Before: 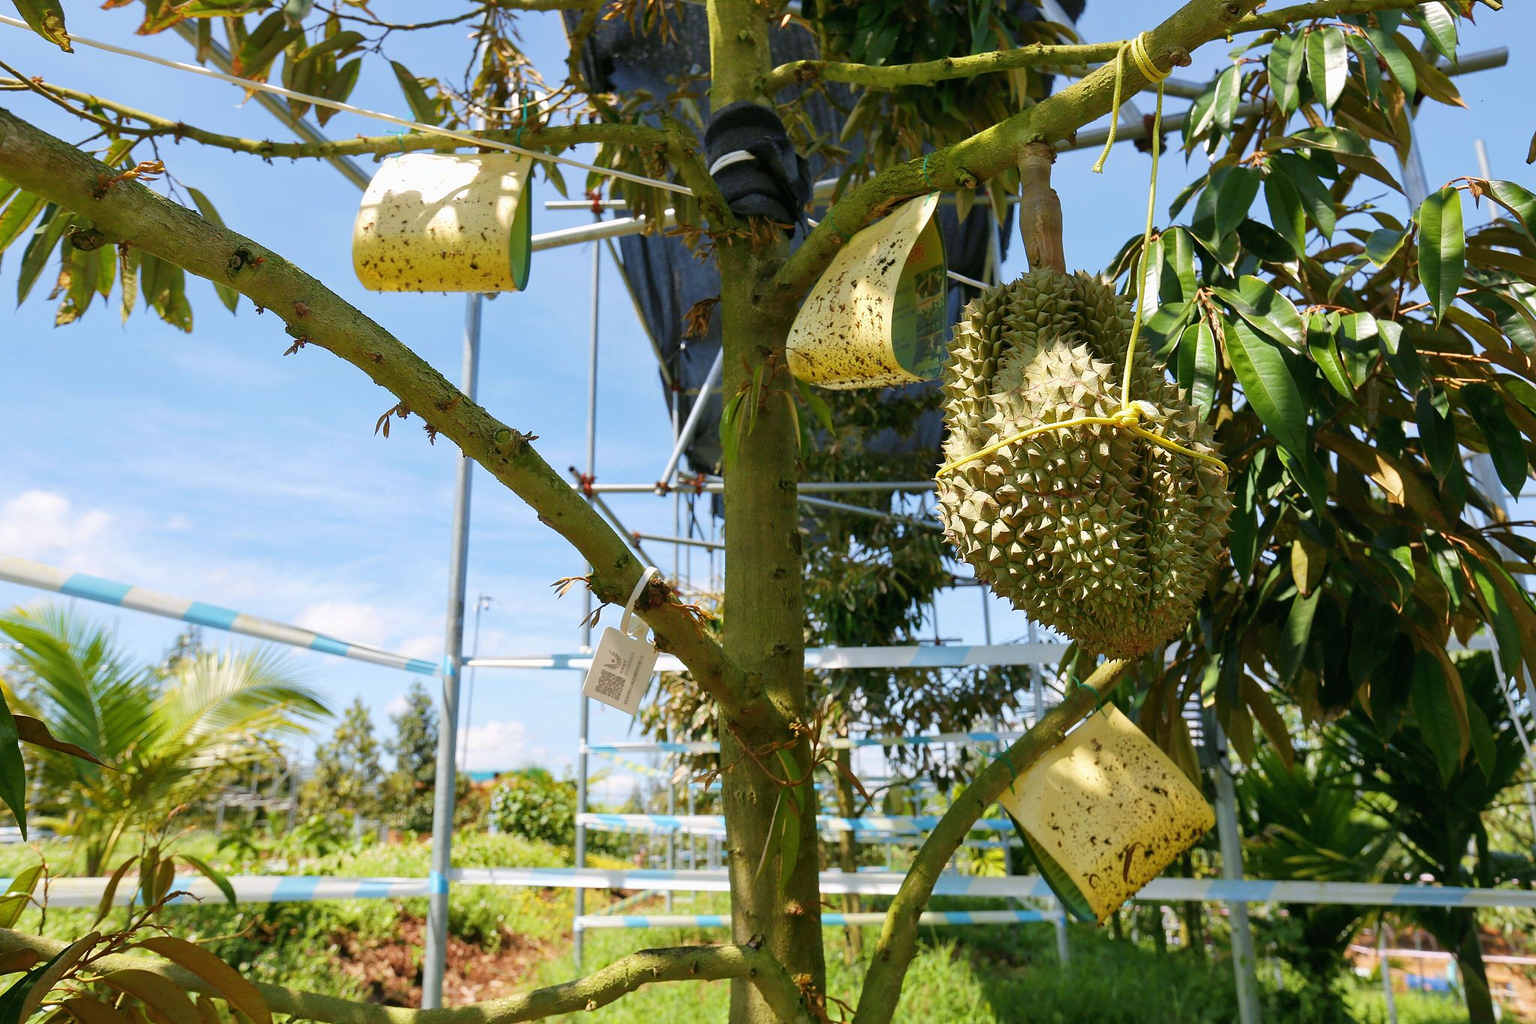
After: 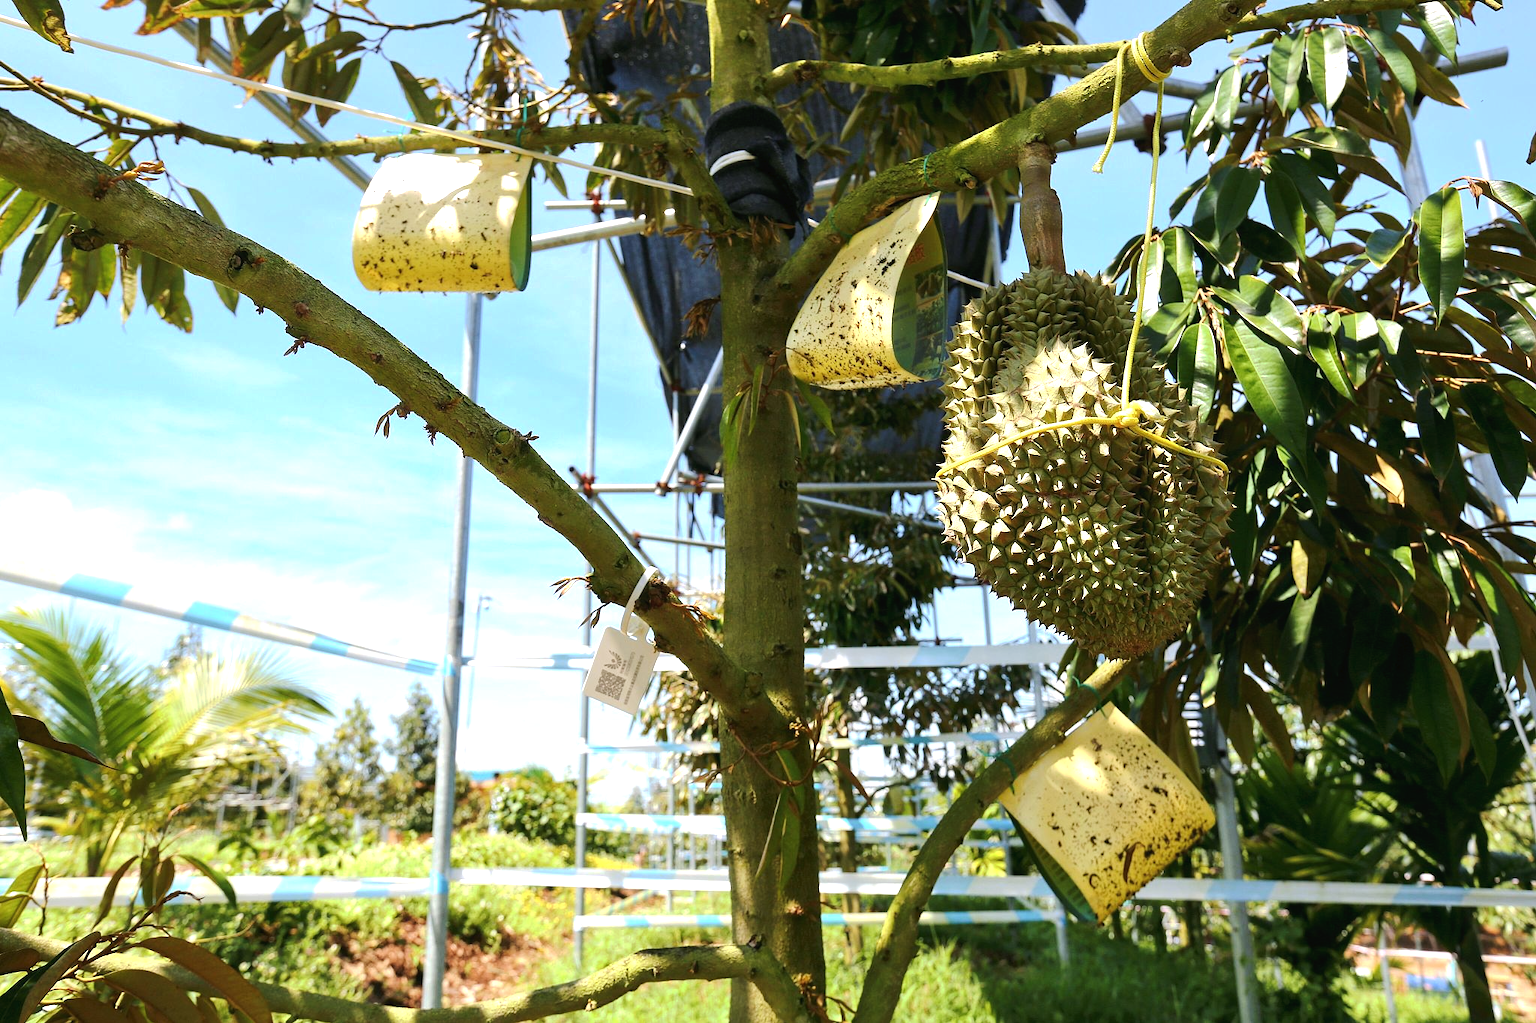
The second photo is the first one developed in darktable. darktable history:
tone equalizer: -8 EV -0.748 EV, -7 EV -0.675 EV, -6 EV -0.566 EV, -5 EV -0.393 EV, -3 EV 0.398 EV, -2 EV 0.6 EV, -1 EV 0.698 EV, +0 EV 0.747 EV, edges refinement/feathering 500, mask exposure compensation -1.57 EV, preserve details no
tone curve: curves: ch0 [(0, 0) (0.003, 0.018) (0.011, 0.024) (0.025, 0.038) (0.044, 0.067) (0.069, 0.098) (0.1, 0.13) (0.136, 0.165) (0.177, 0.205) (0.224, 0.249) (0.277, 0.304) (0.335, 0.365) (0.399, 0.432) (0.468, 0.505) (0.543, 0.579) (0.623, 0.652) (0.709, 0.725) (0.801, 0.802) (0.898, 0.876) (1, 1)], preserve colors none
